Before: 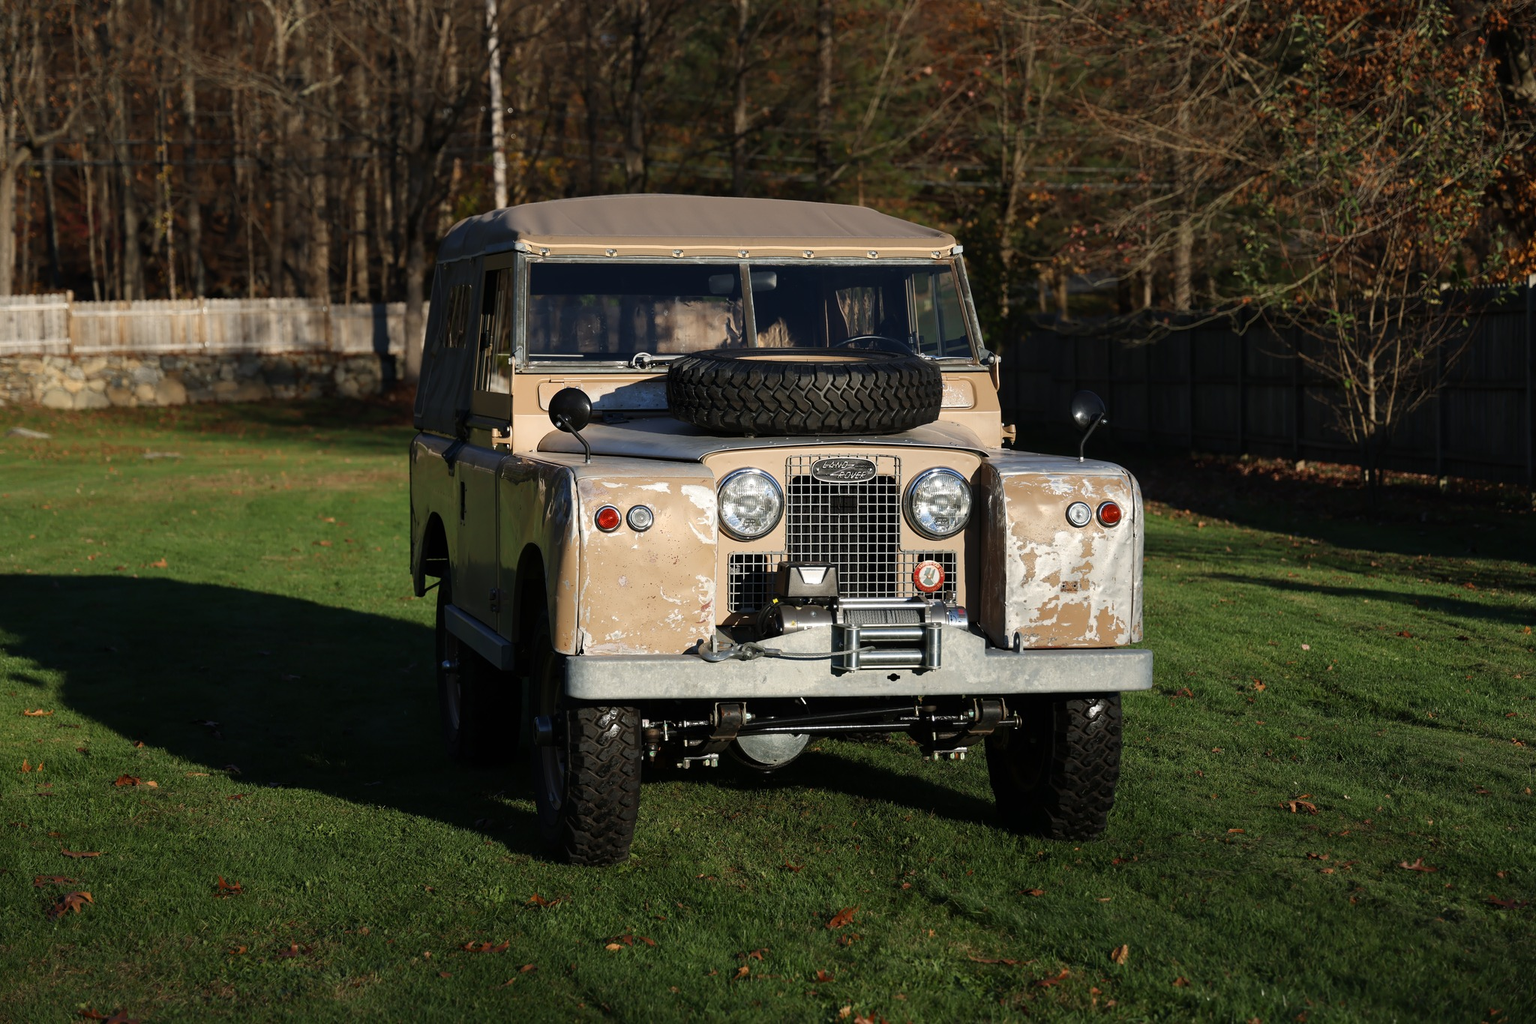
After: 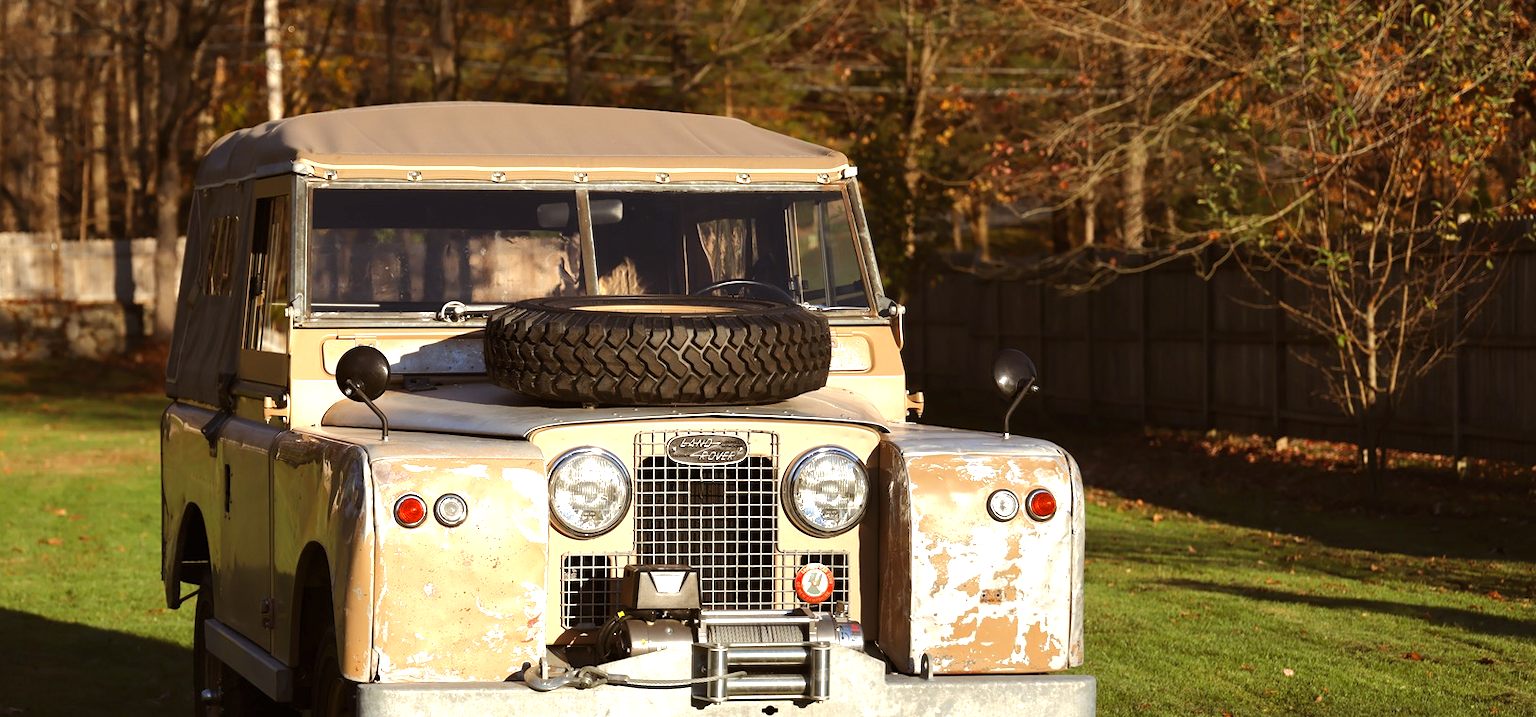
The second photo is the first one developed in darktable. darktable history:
exposure: black level correction 0, exposure 0.953 EV, compensate exposure bias true, compensate highlight preservation false
color balance rgb: shadows lift › chroma 4.41%, shadows lift › hue 27°, power › chroma 2.5%, power › hue 70°, highlights gain › chroma 1%, highlights gain › hue 27°, saturation formula JzAzBz (2021)
crop: left 18.38%, top 11.092%, right 2.134%, bottom 33.217%
base curve: curves: ch0 [(0, 0) (0.235, 0.266) (0.503, 0.496) (0.786, 0.72) (1, 1)]
